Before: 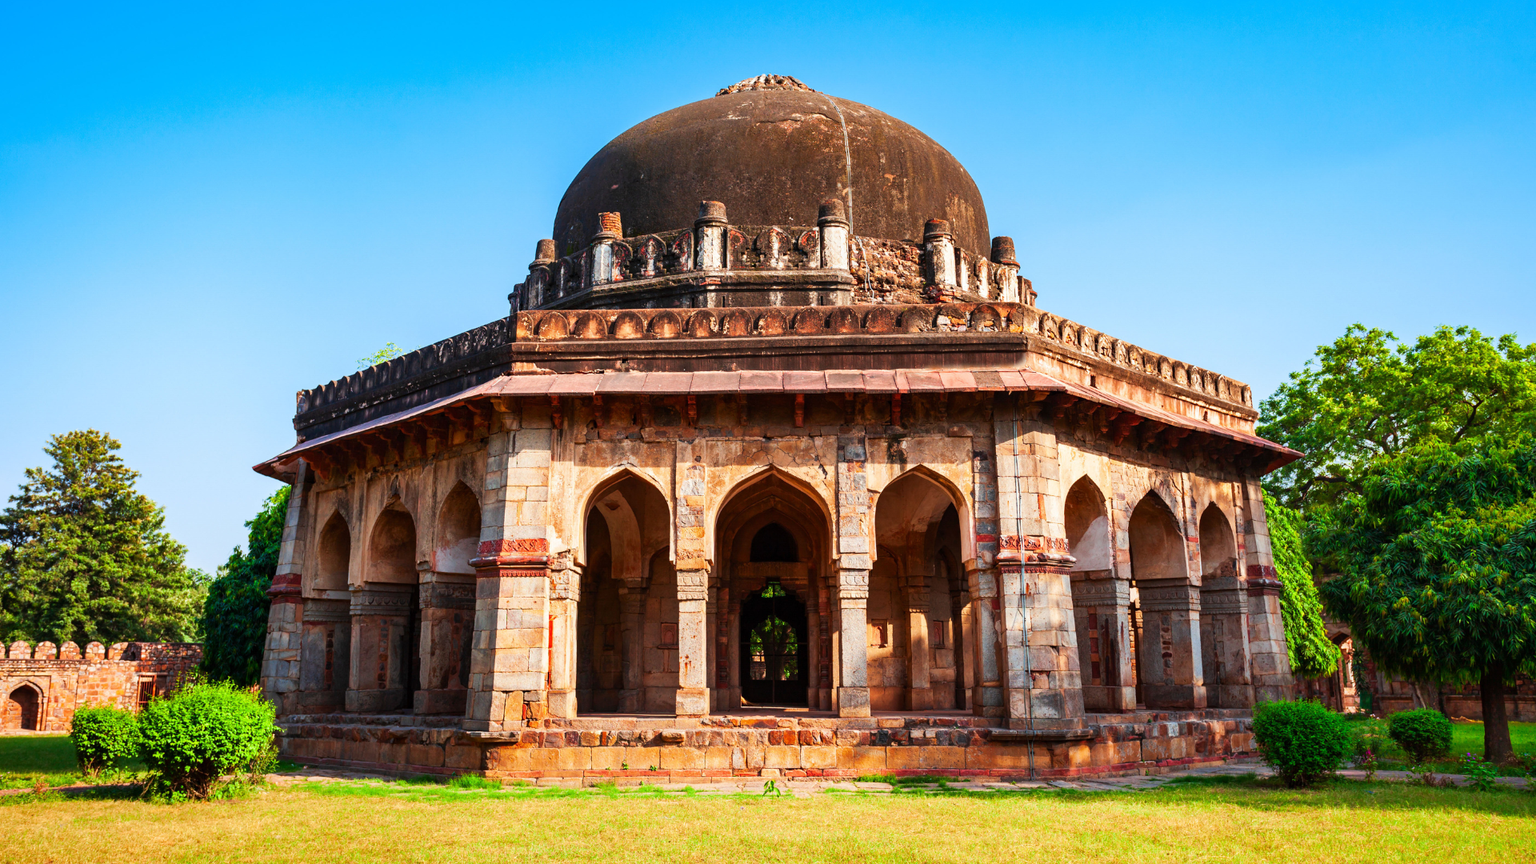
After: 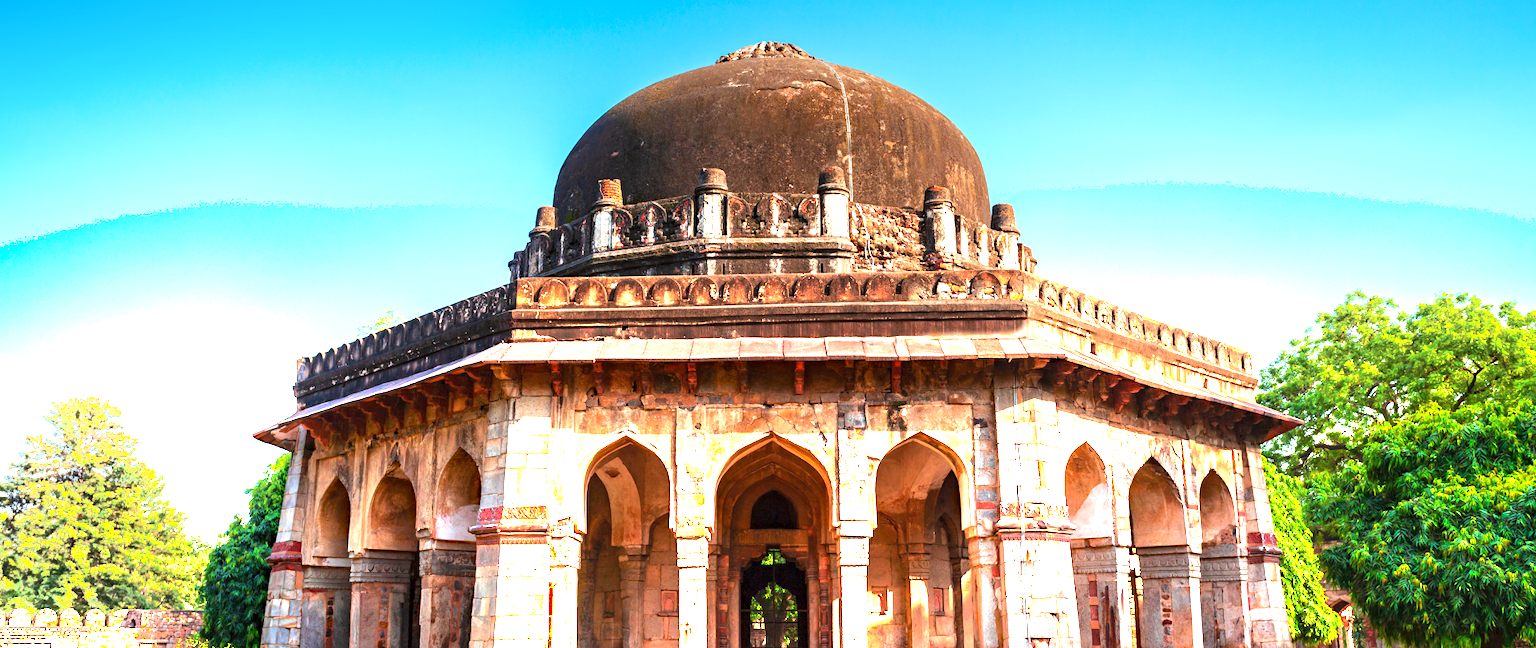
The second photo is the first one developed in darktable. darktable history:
graduated density: density -3.9 EV
crop: top 3.857%, bottom 21.132%
shadows and highlights: shadows -23.08, highlights 46.15, soften with gaussian
haze removal: compatibility mode true, adaptive false
